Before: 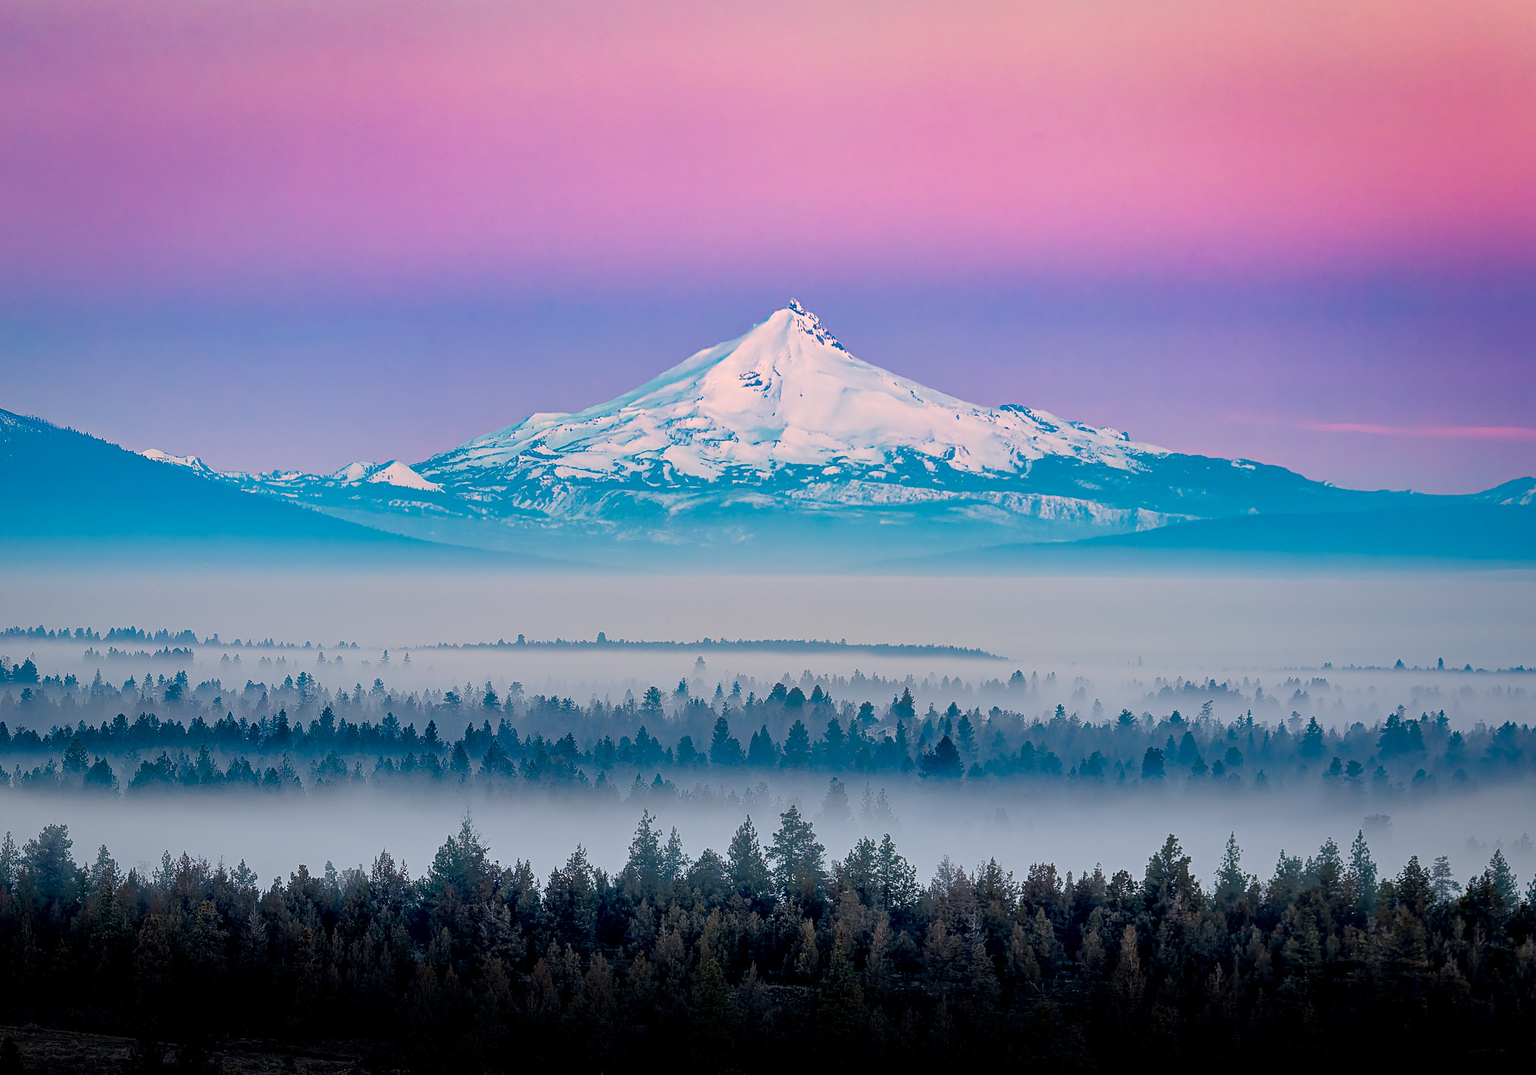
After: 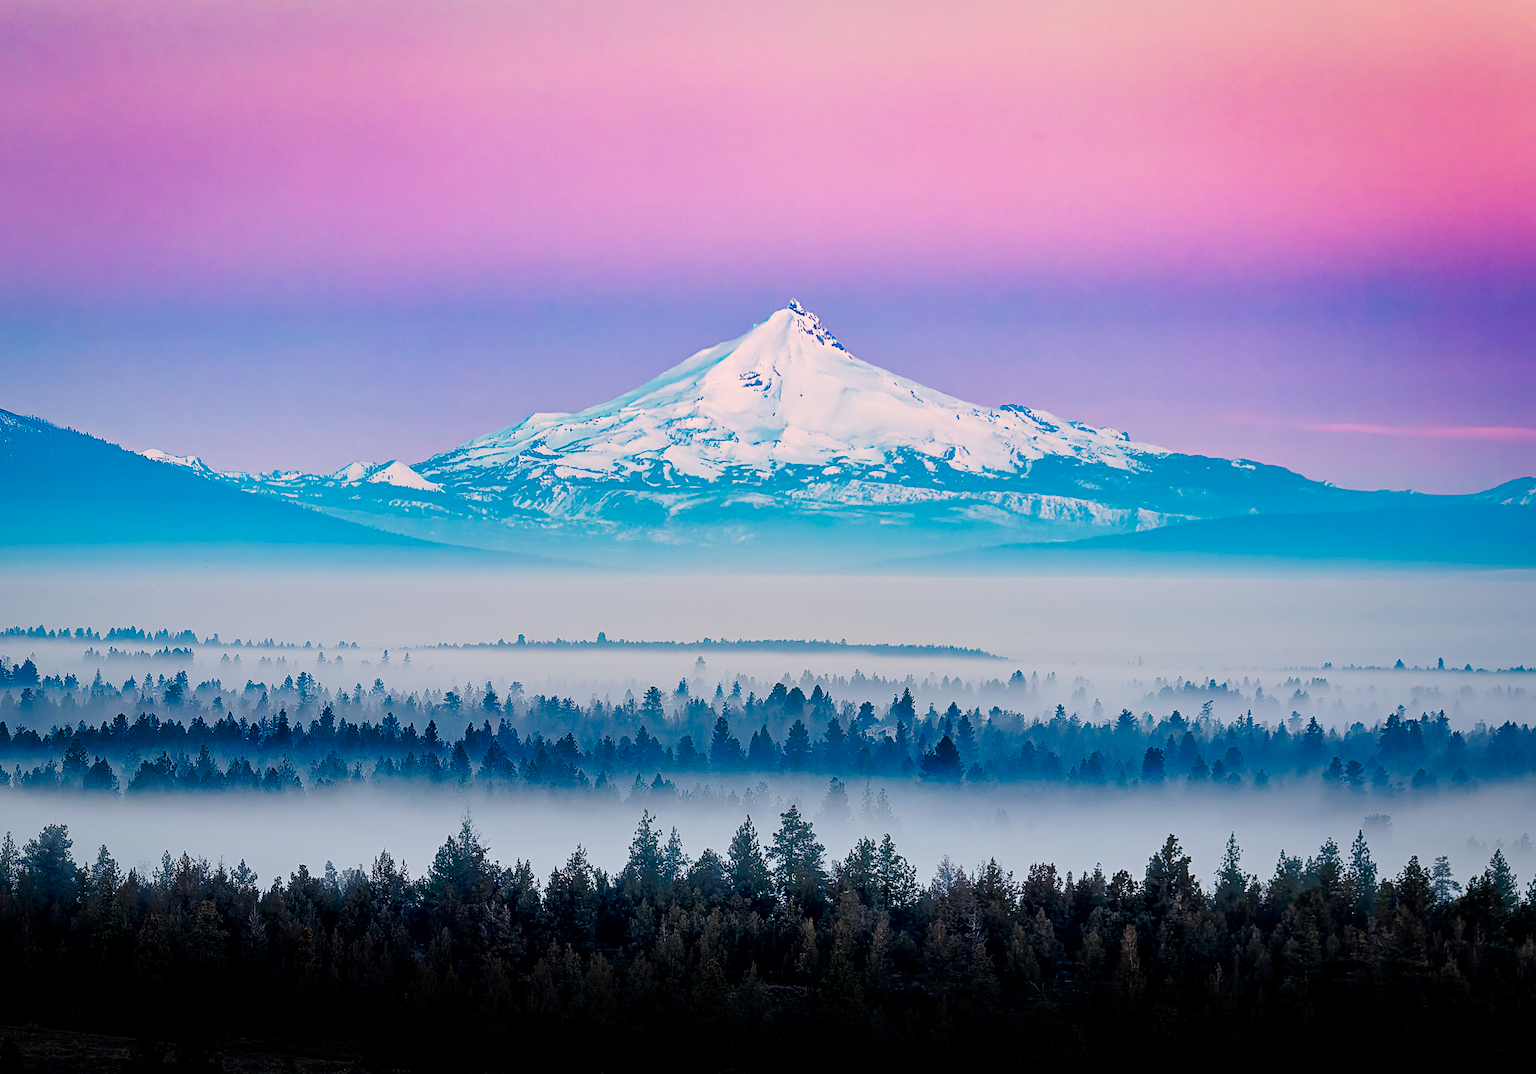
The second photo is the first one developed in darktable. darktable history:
tone curve: curves: ch0 [(0, 0) (0.126, 0.061) (0.338, 0.285) (0.494, 0.518) (0.703, 0.762) (1, 1)]; ch1 [(0, 0) (0.389, 0.313) (0.457, 0.442) (0.5, 0.501) (0.55, 0.578) (1, 1)]; ch2 [(0, 0) (0.44, 0.424) (0.501, 0.499) (0.557, 0.564) (0.613, 0.67) (0.707, 0.746) (1, 1)], preserve colors none
